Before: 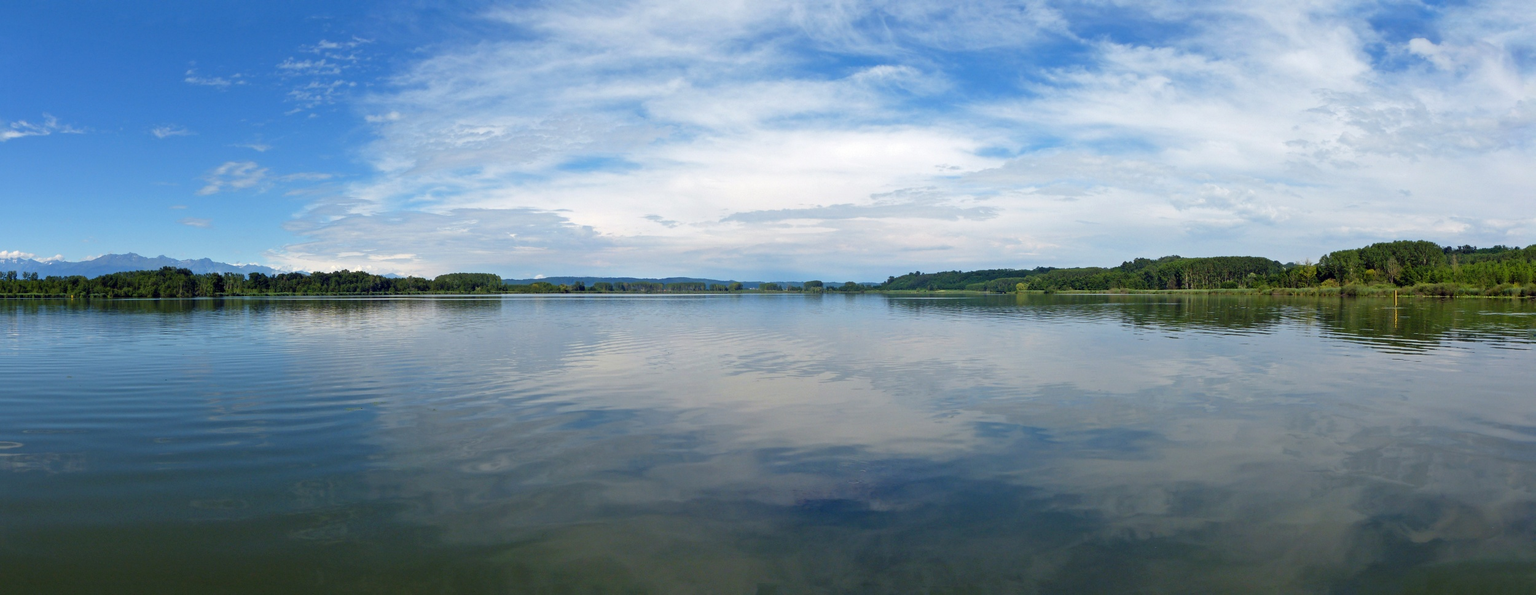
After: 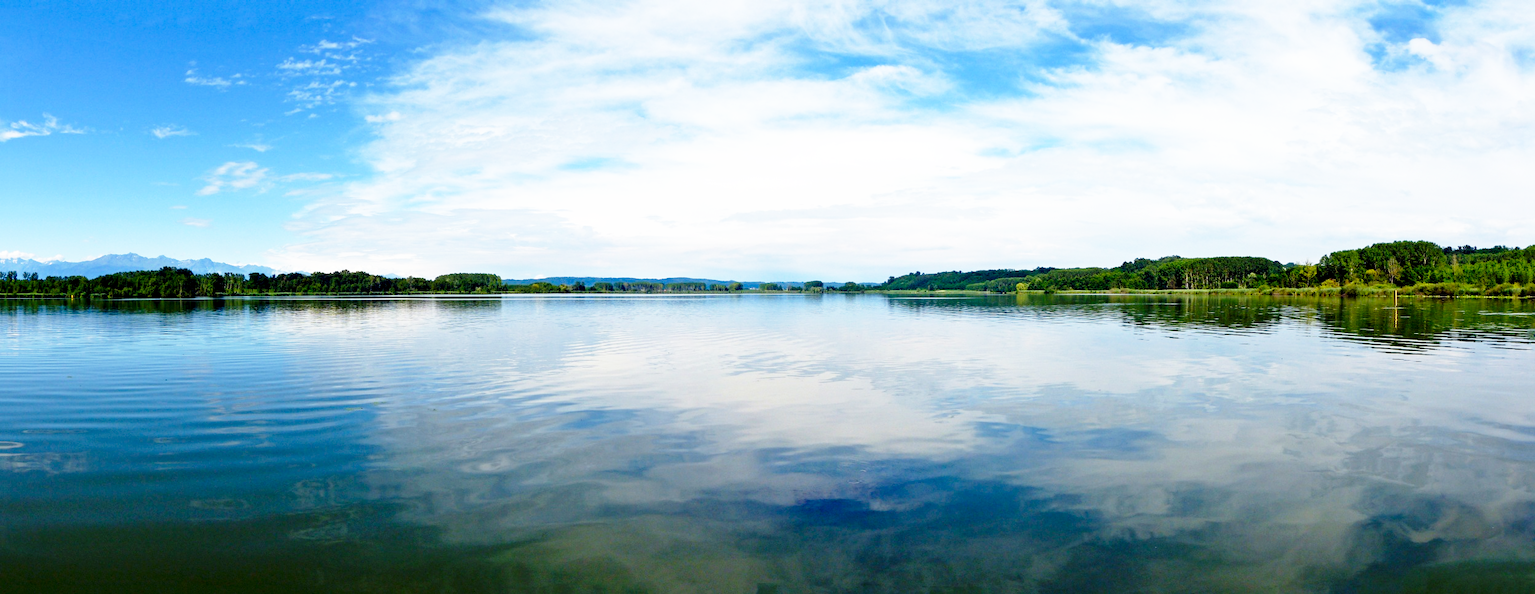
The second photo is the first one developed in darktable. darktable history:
exposure: black level correction 0.016, exposure -0.009 EV, compensate highlight preservation false
base curve: curves: ch0 [(0, 0) (0.026, 0.03) (0.109, 0.232) (0.351, 0.748) (0.669, 0.968) (1, 1)], preserve colors none
